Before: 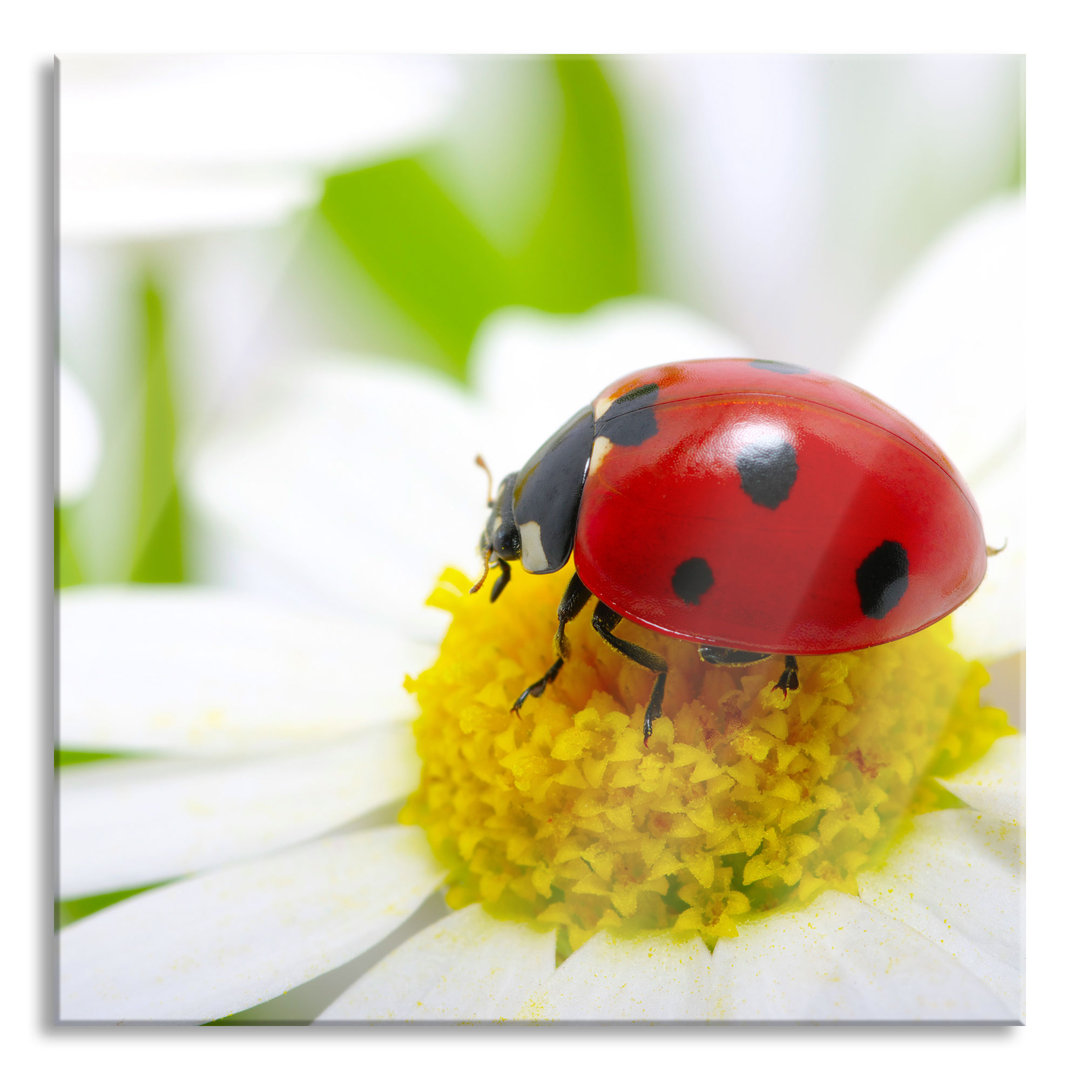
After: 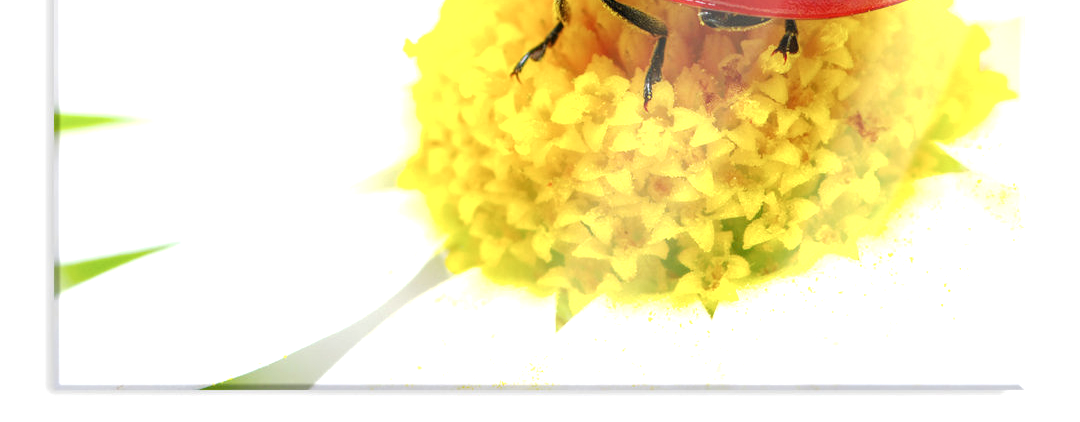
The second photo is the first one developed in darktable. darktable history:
crop and rotate: top 58.983%, bottom 1.879%
base curve: curves: ch0 [(0, 0) (0.235, 0.266) (0.503, 0.496) (0.786, 0.72) (1, 1)], preserve colors none
local contrast: on, module defaults
tone equalizer: -8 EV -0.755 EV, -7 EV -0.689 EV, -6 EV -0.607 EV, -5 EV -0.371 EV, -3 EV 0.385 EV, -2 EV 0.6 EV, -1 EV 0.692 EV, +0 EV 0.773 EV
shadows and highlights: radius 110.29, shadows 51.24, white point adjustment 9.01, highlights -4.94, soften with gaussian
